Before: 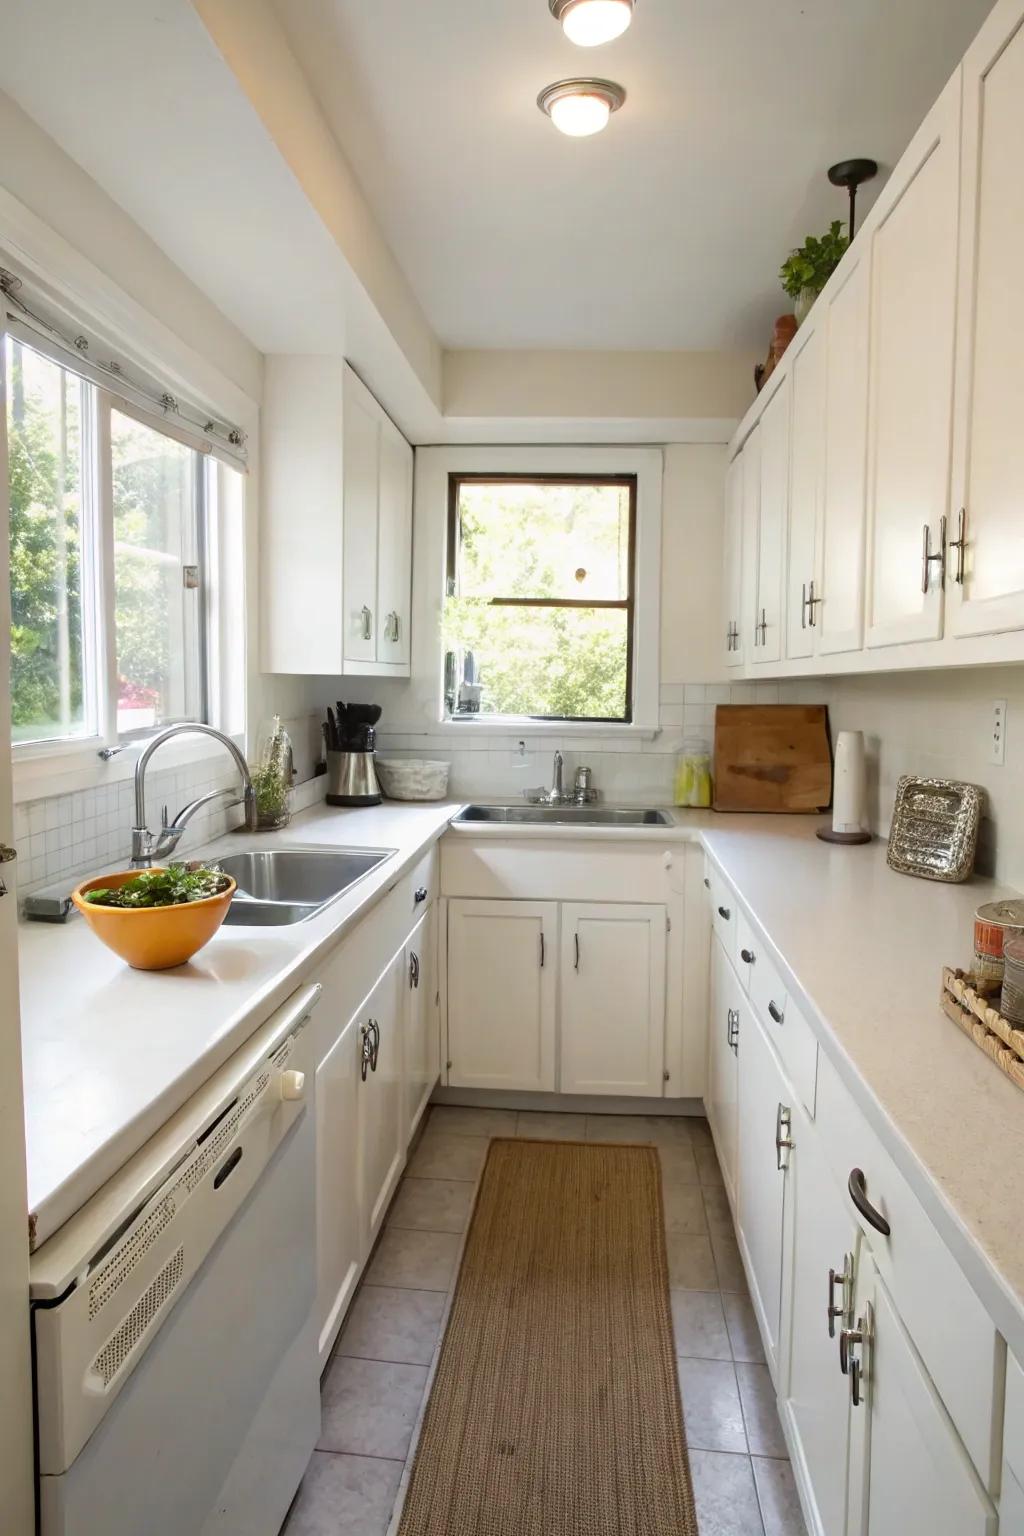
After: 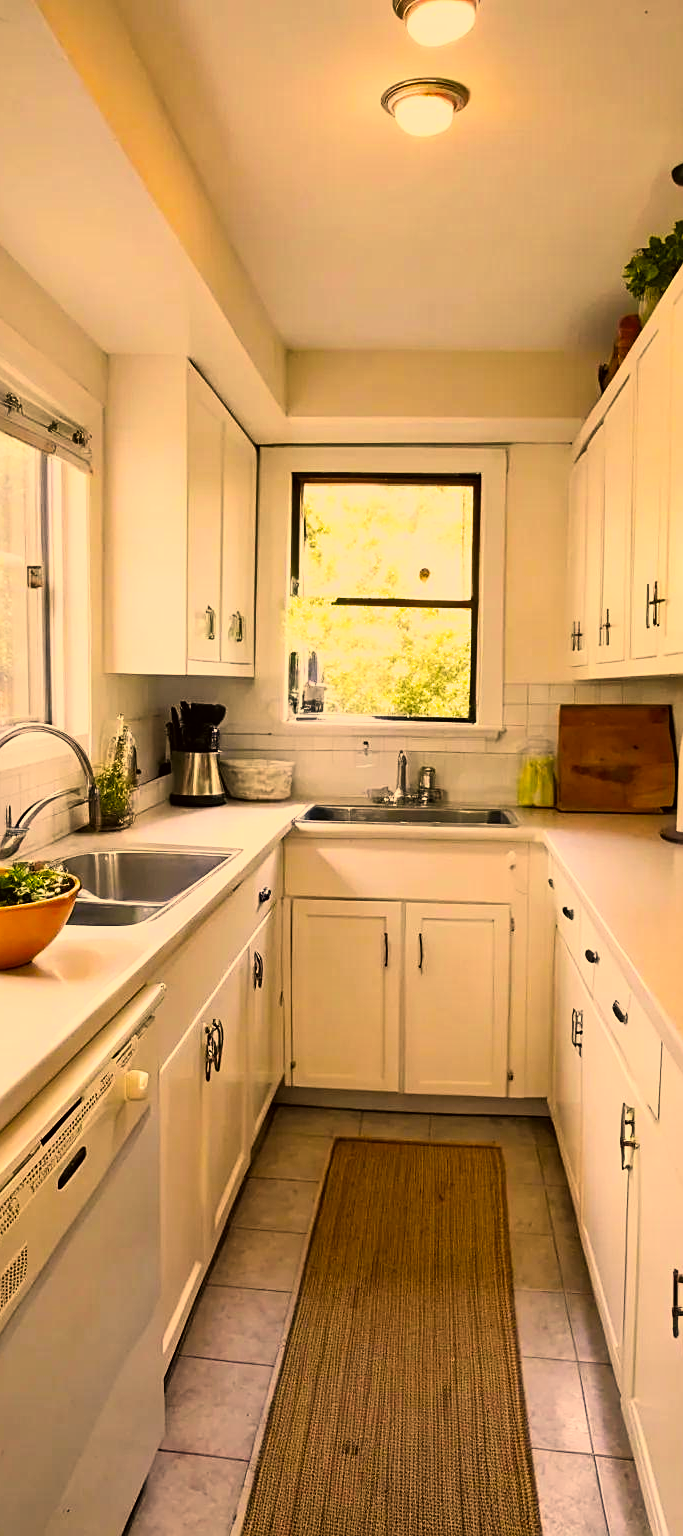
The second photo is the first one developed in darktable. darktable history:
contrast brightness saturation: contrast 0.101, brightness 0.016, saturation 0.02
sharpen: on, module defaults
crop and rotate: left 15.286%, right 17.947%
color correction: highlights a* 18.68, highlights b* 35.9, shadows a* 1, shadows b* 5.87, saturation 1.05
exposure: exposure 0.202 EV, compensate highlight preservation false
color balance rgb: global offset › chroma 0.063%, global offset › hue 253.53°, perceptual saturation grading › global saturation 25.769%
shadows and highlights: shadows 43.59, white point adjustment -1.39, soften with gaussian
filmic rgb: black relative exposure -8.04 EV, white relative exposure 3.01 EV, hardness 5.36, contrast 1.26, color science v6 (2022)
